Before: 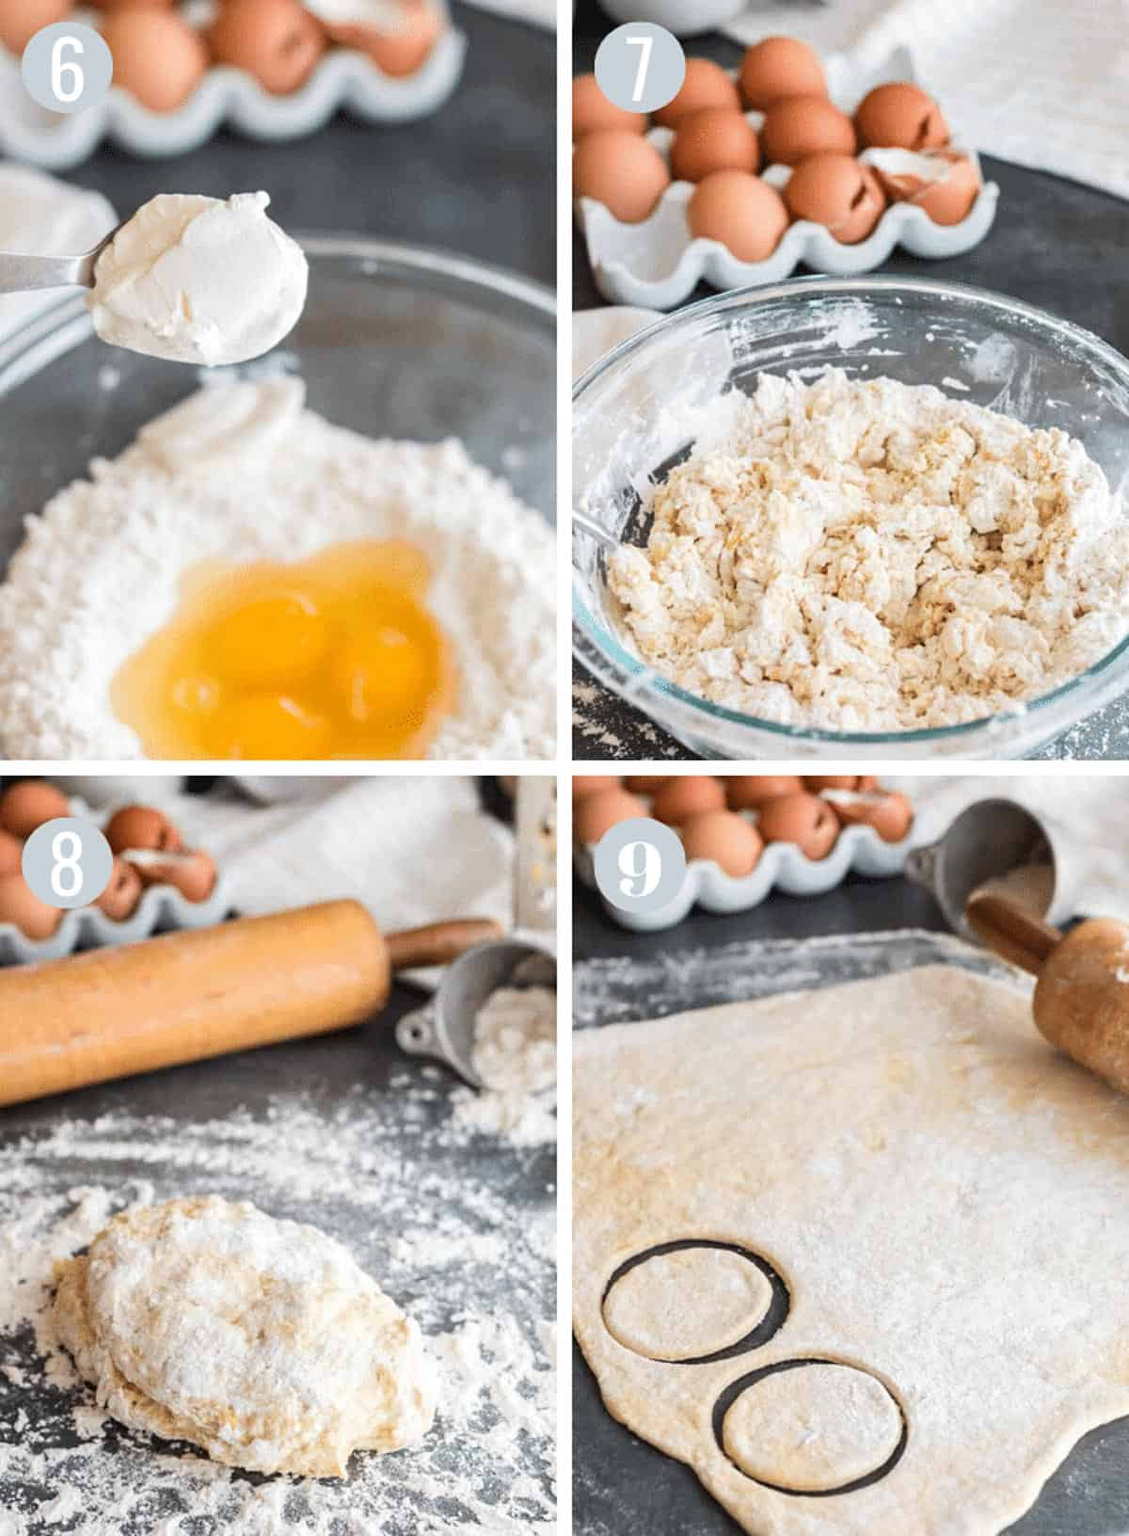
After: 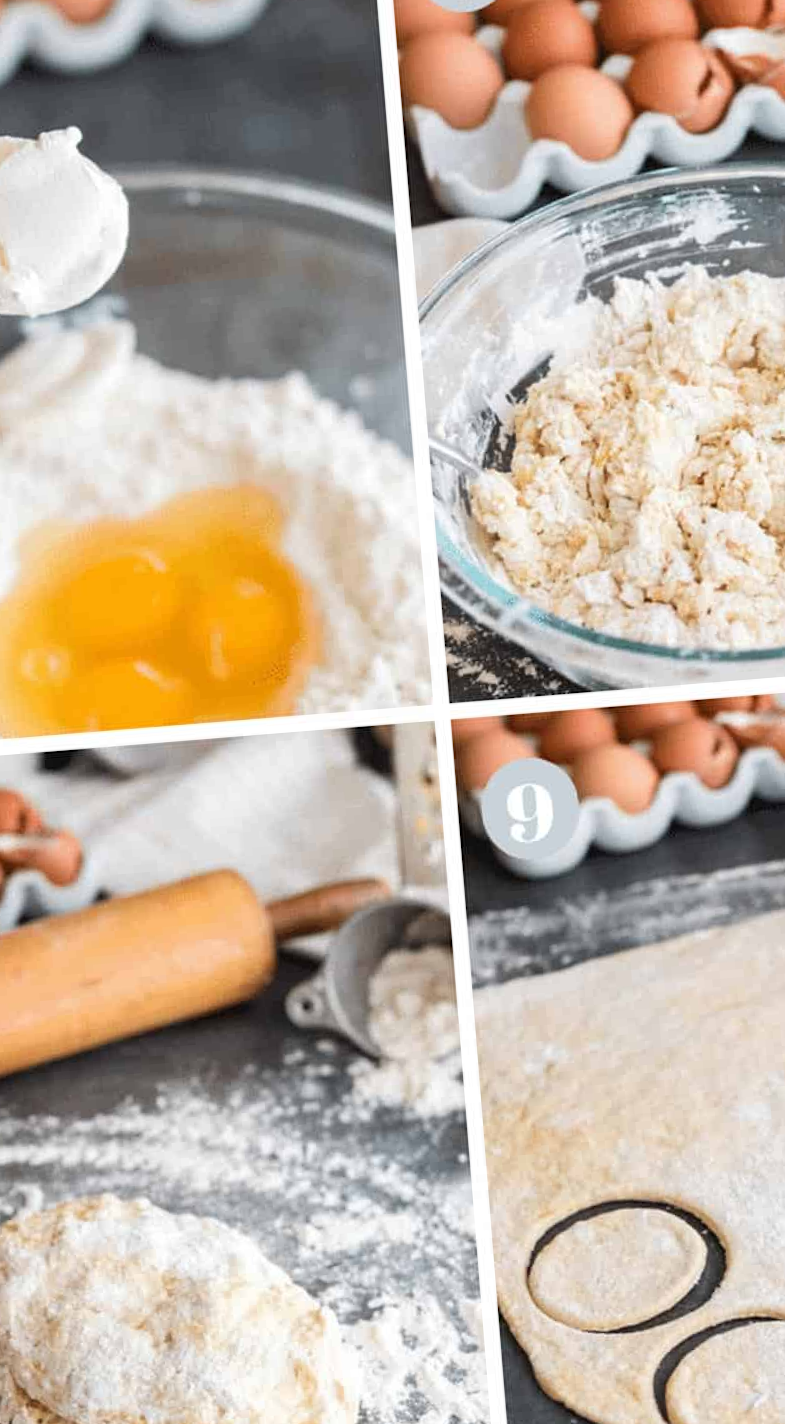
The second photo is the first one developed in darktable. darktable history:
crop and rotate: left 12.673%, right 20.66%
rotate and perspective: rotation -4.57°, crop left 0.054, crop right 0.944, crop top 0.087, crop bottom 0.914
